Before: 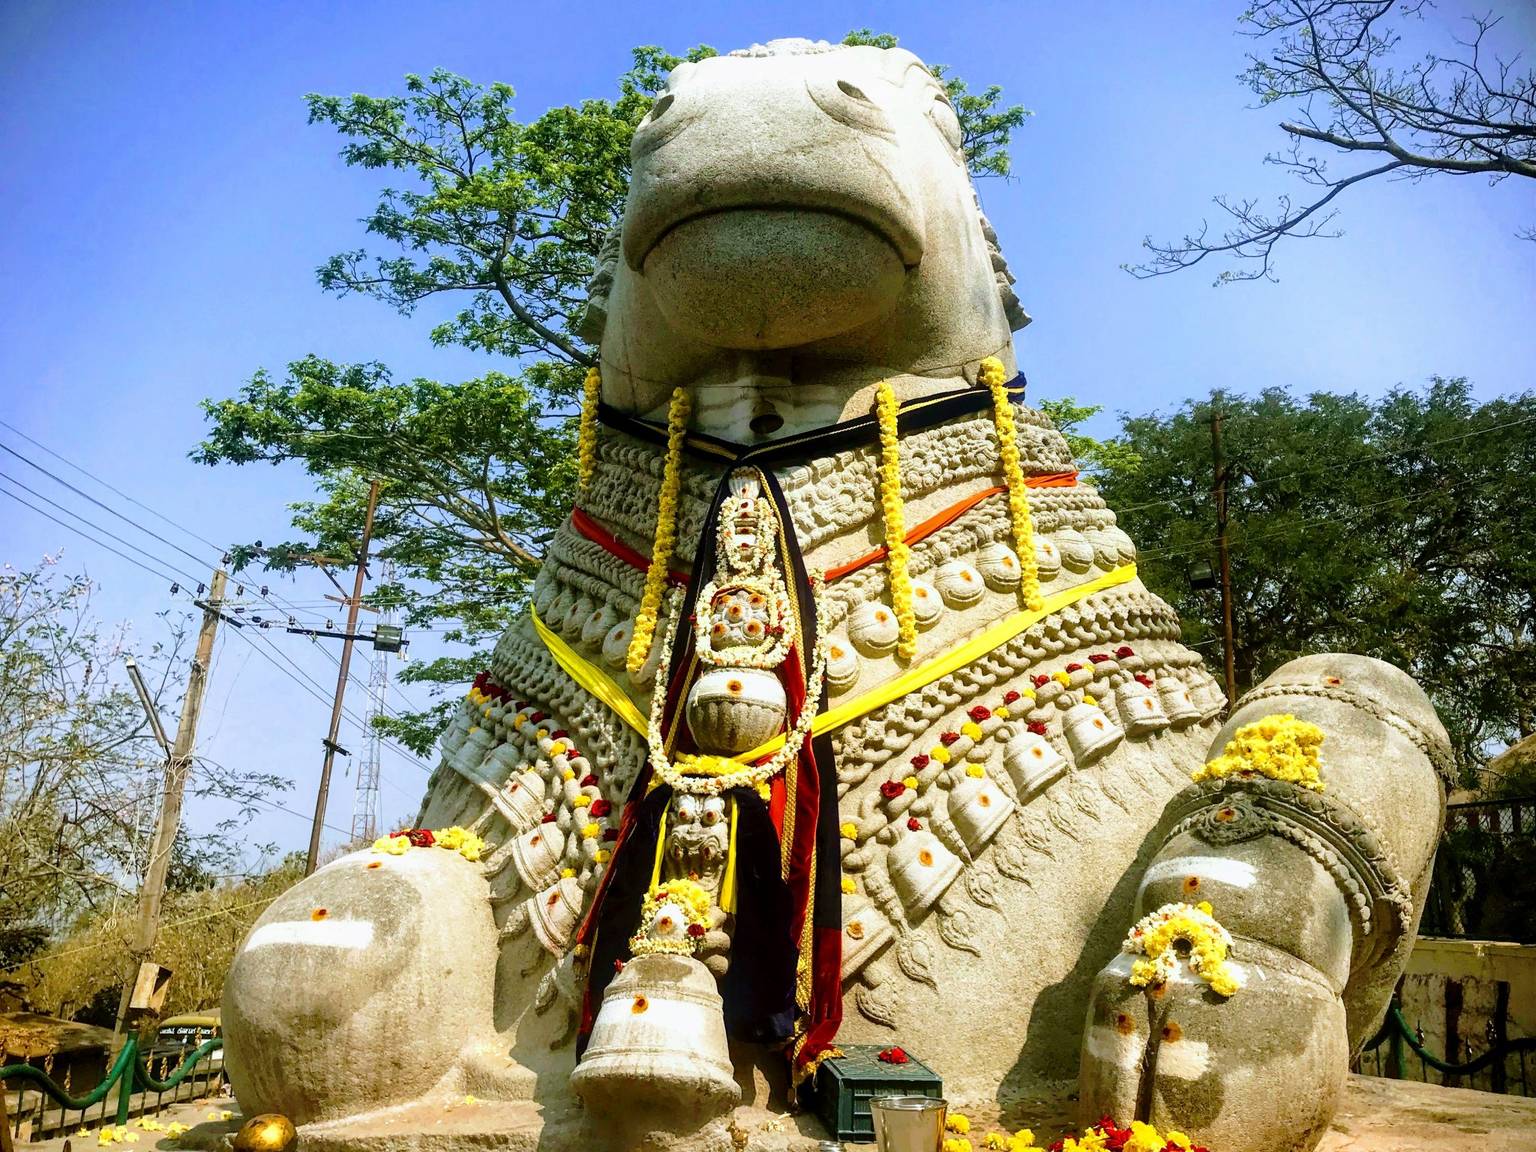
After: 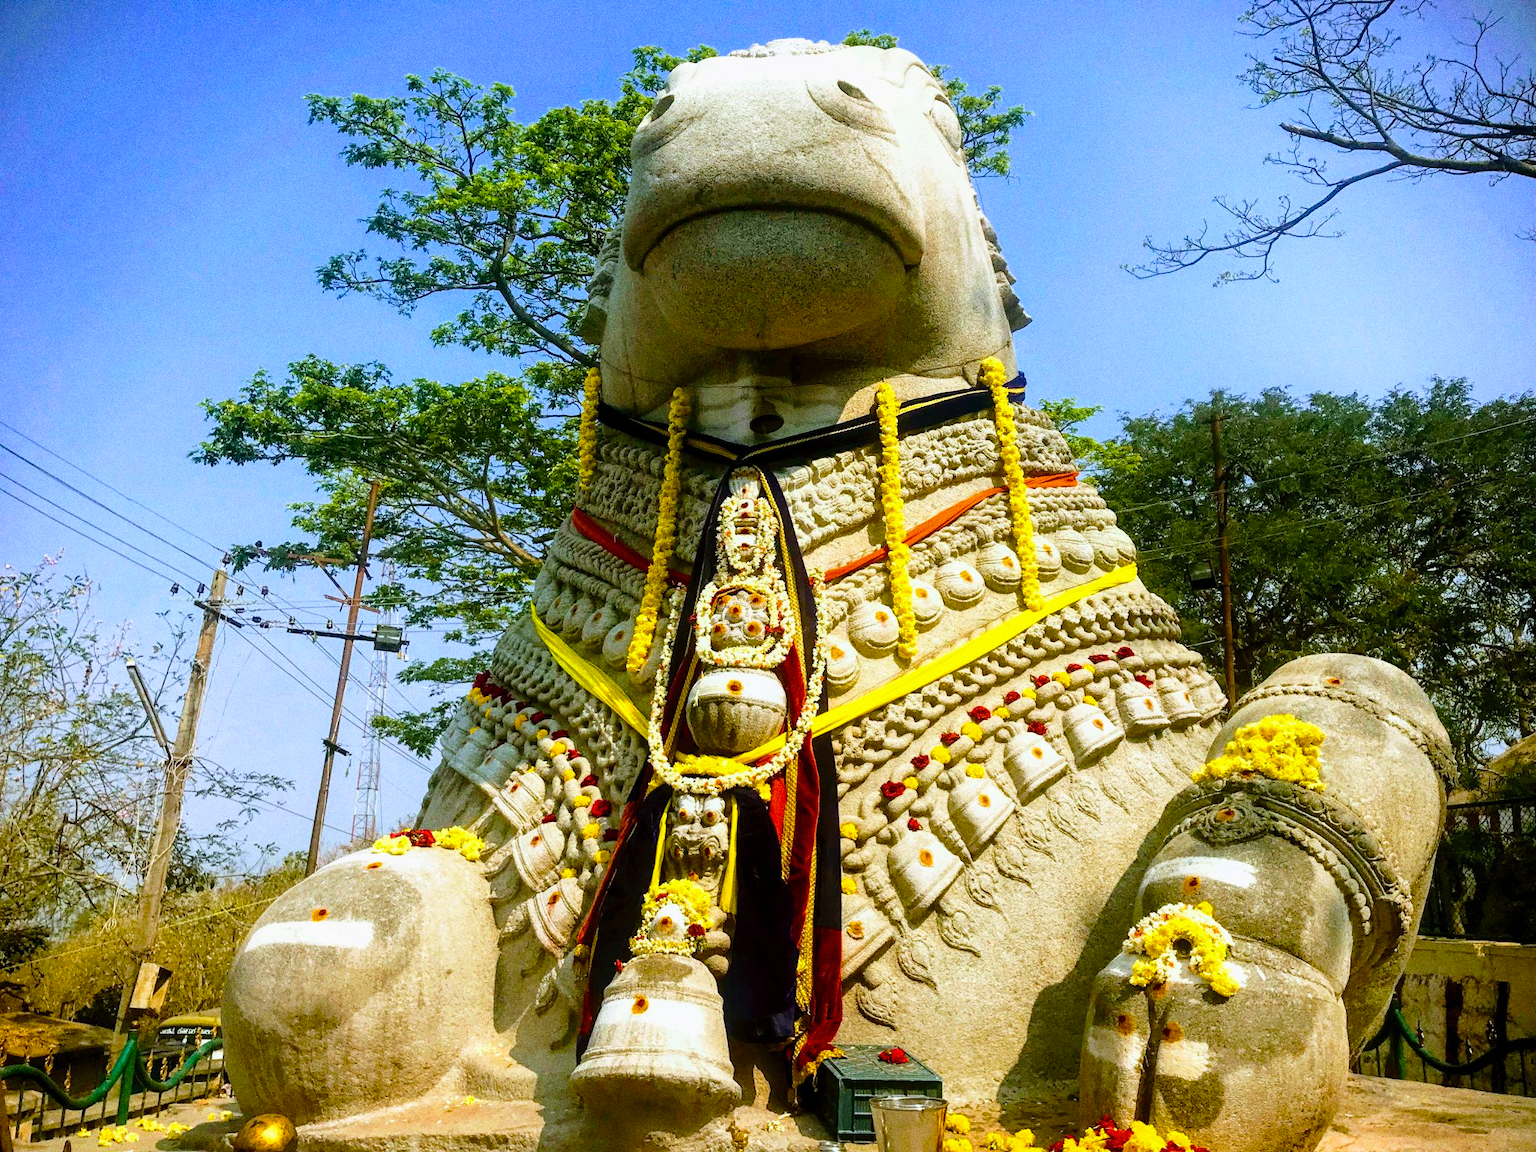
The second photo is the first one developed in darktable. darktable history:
color balance rgb: perceptual saturation grading › global saturation 20%, global vibrance 20%
grain: coarseness 0.09 ISO, strength 40%
